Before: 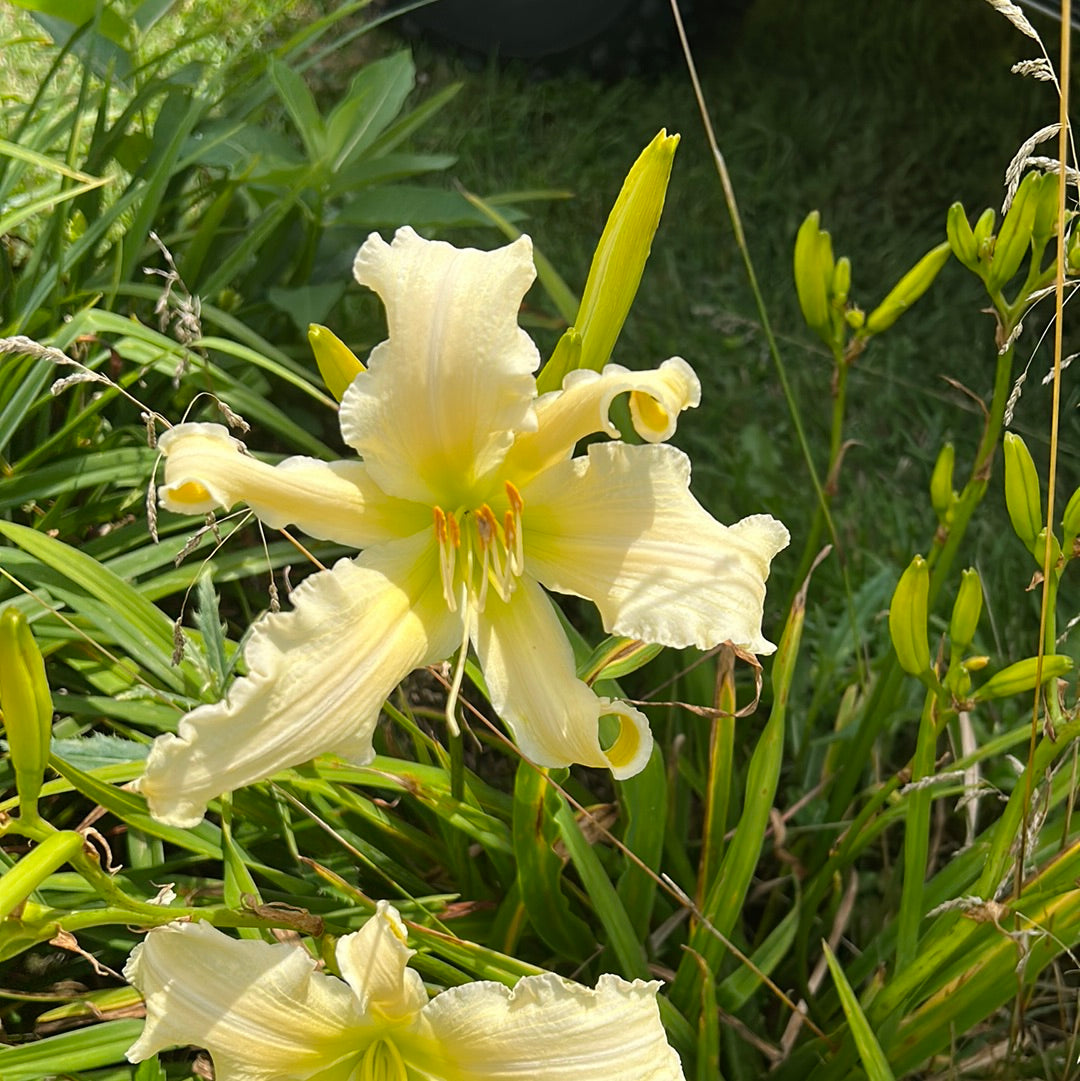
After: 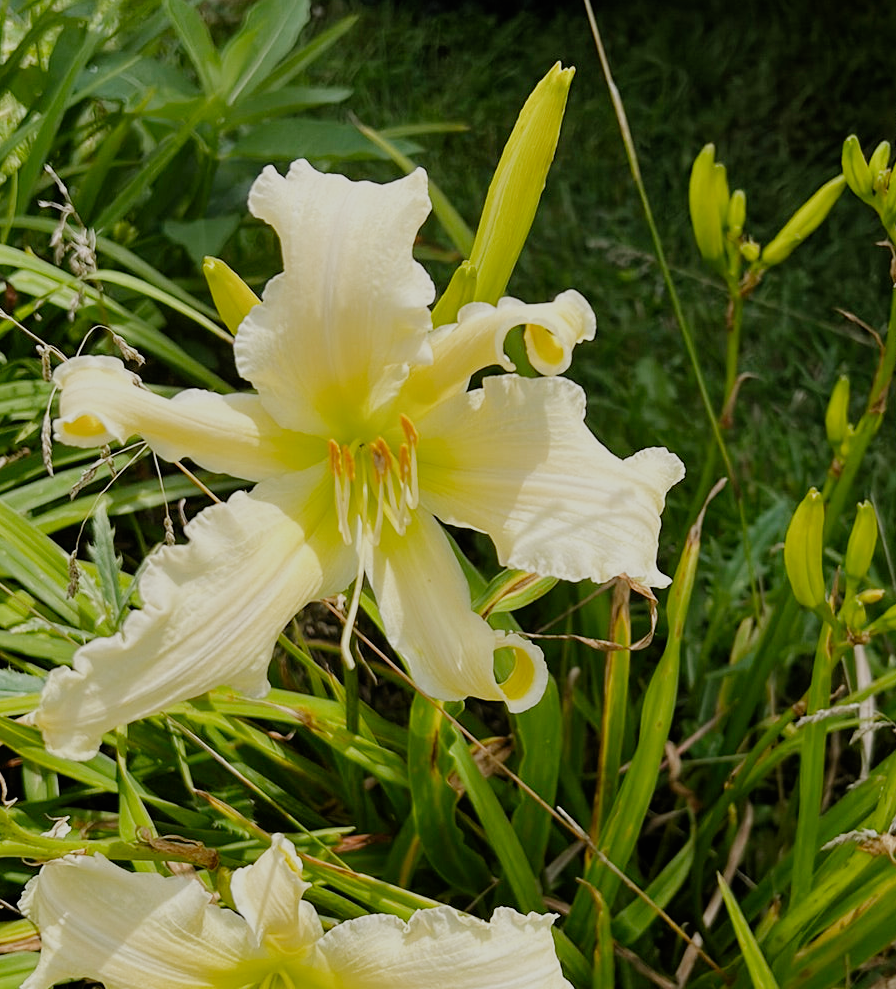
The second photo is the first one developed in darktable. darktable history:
crop: left 9.771%, top 6.232%, right 7.193%, bottom 2.265%
filmic rgb: black relative exposure -7.11 EV, white relative exposure 5.35 EV, hardness 3.02, add noise in highlights 0, preserve chrominance no, color science v3 (2019), use custom middle-gray values true, contrast in highlights soft
